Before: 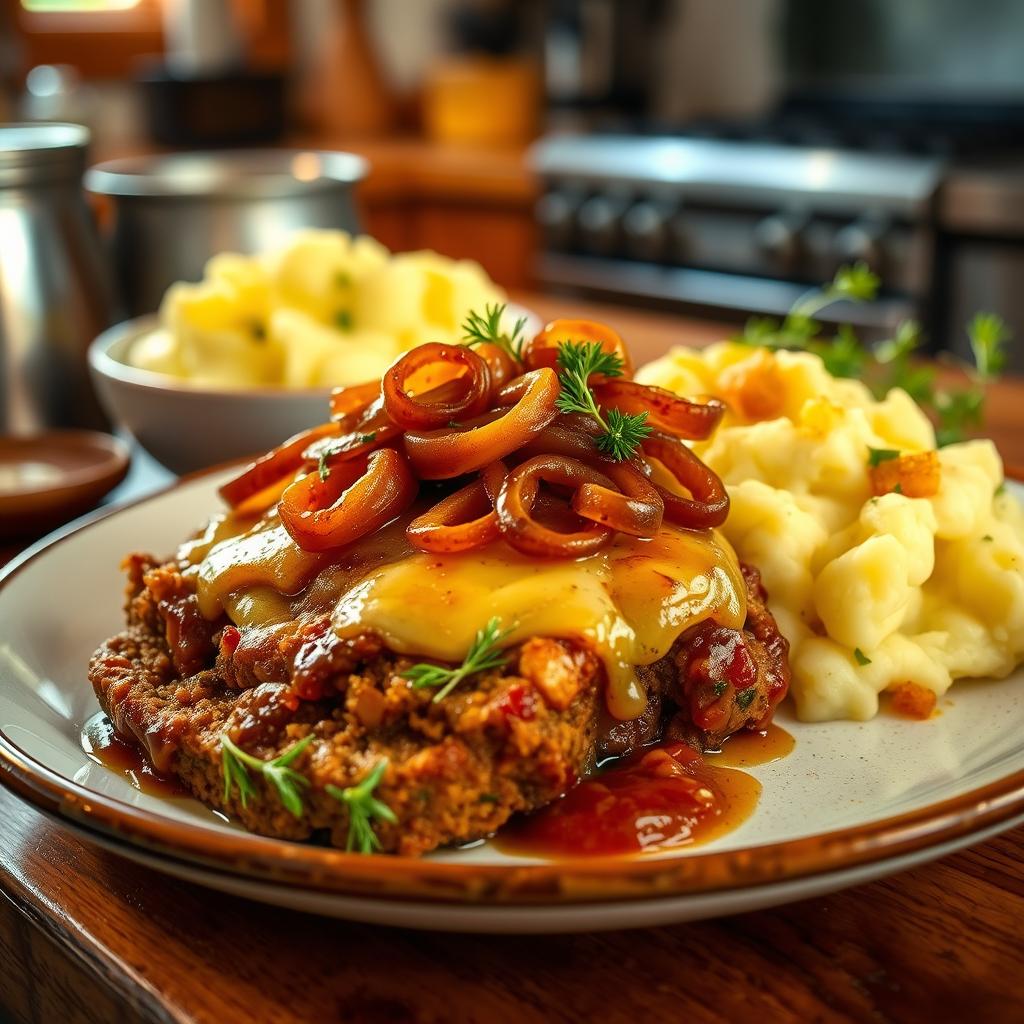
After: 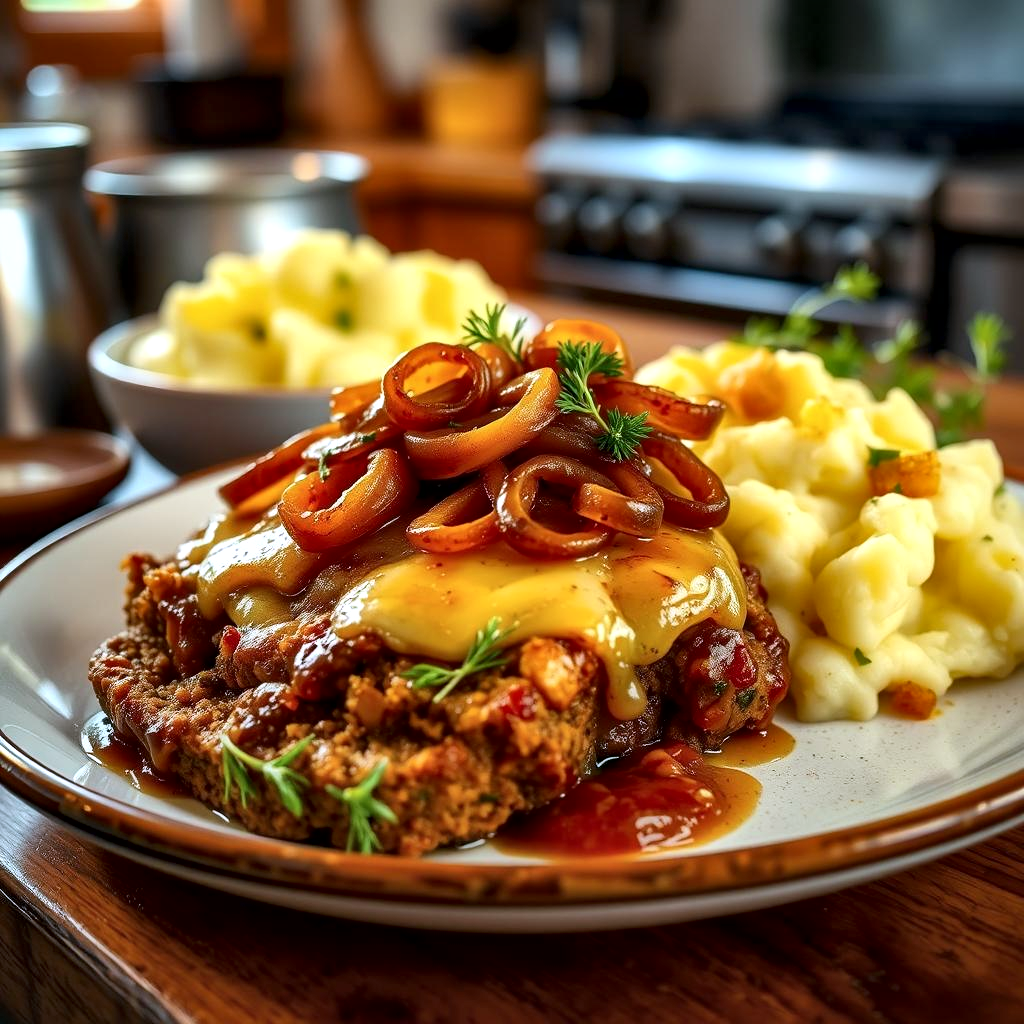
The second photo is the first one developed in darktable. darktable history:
tone equalizer: on, module defaults
local contrast: mode bilateral grid, contrast 25, coarseness 60, detail 151%, midtone range 0.2
white balance: red 0.967, blue 1.119, emerald 0.756
